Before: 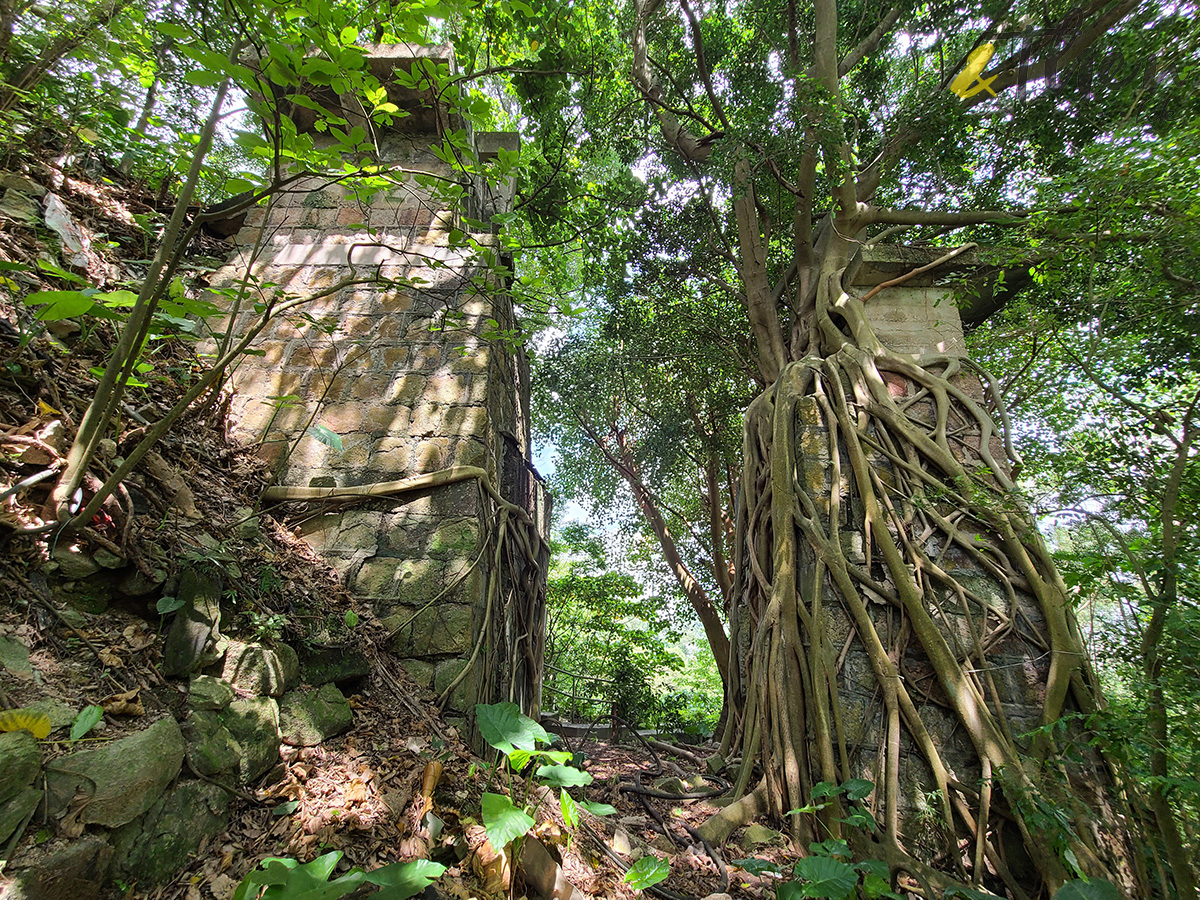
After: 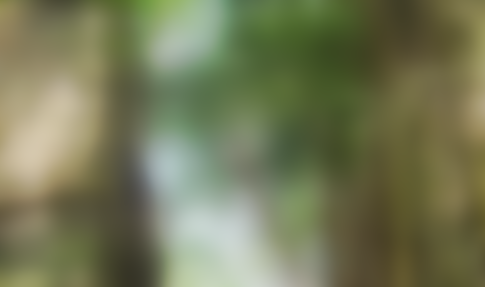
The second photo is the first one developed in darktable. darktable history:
crop: left 31.751%, top 32.172%, right 27.8%, bottom 35.83%
base curve: curves: ch0 [(0, 0) (0.032, 0.025) (0.121, 0.166) (0.206, 0.329) (0.605, 0.79) (1, 1)], preserve colors none
sharpen: on, module defaults
lowpass: radius 16, unbound 0
